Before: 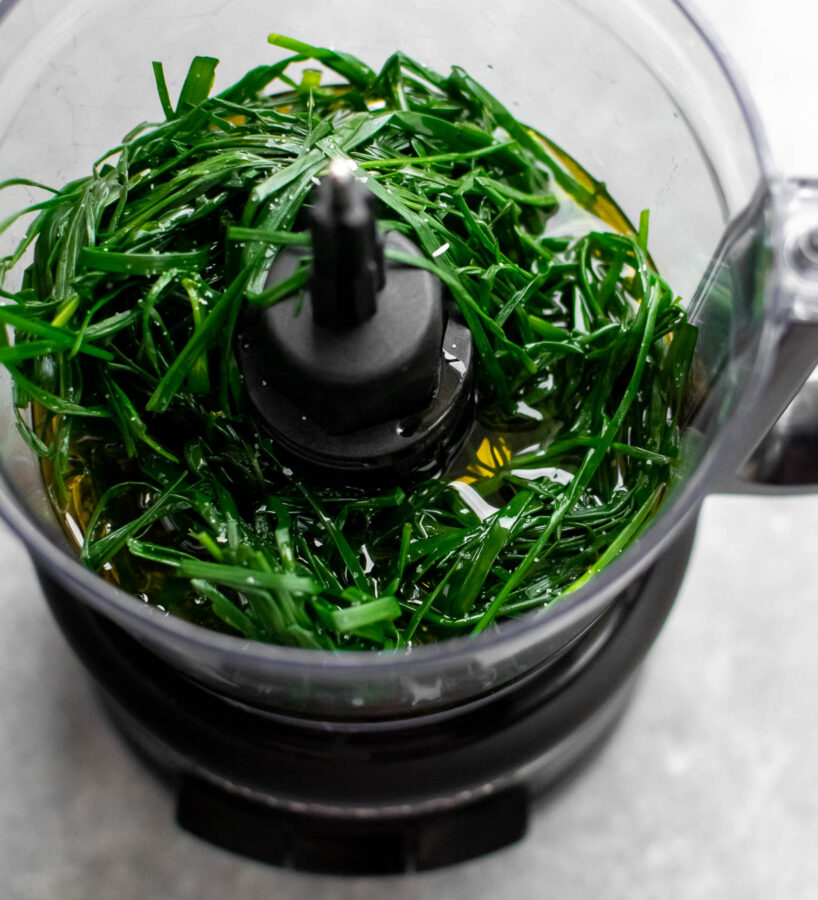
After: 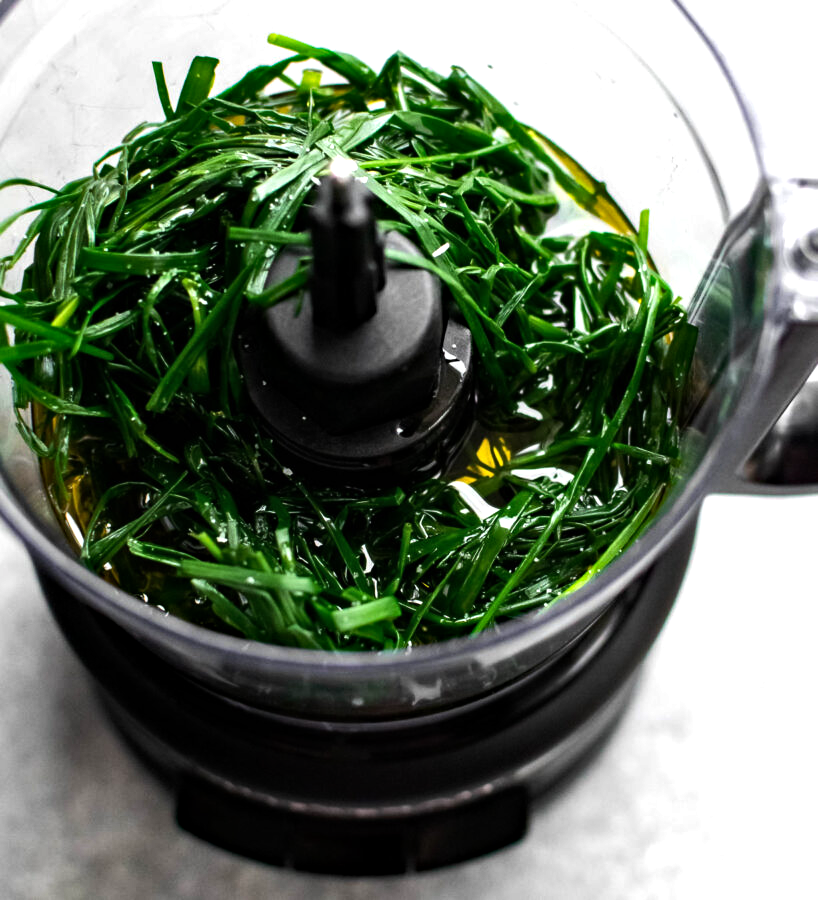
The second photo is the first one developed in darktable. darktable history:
shadows and highlights: shadows 20.55, highlights -20.99, soften with gaussian
tone equalizer: -8 EV -0.75 EV, -7 EV -0.7 EV, -6 EV -0.6 EV, -5 EV -0.4 EV, -3 EV 0.4 EV, -2 EV 0.6 EV, -1 EV 0.7 EV, +0 EV 0.75 EV, edges refinement/feathering 500, mask exposure compensation -1.57 EV, preserve details no
haze removal: compatibility mode true, adaptive false
